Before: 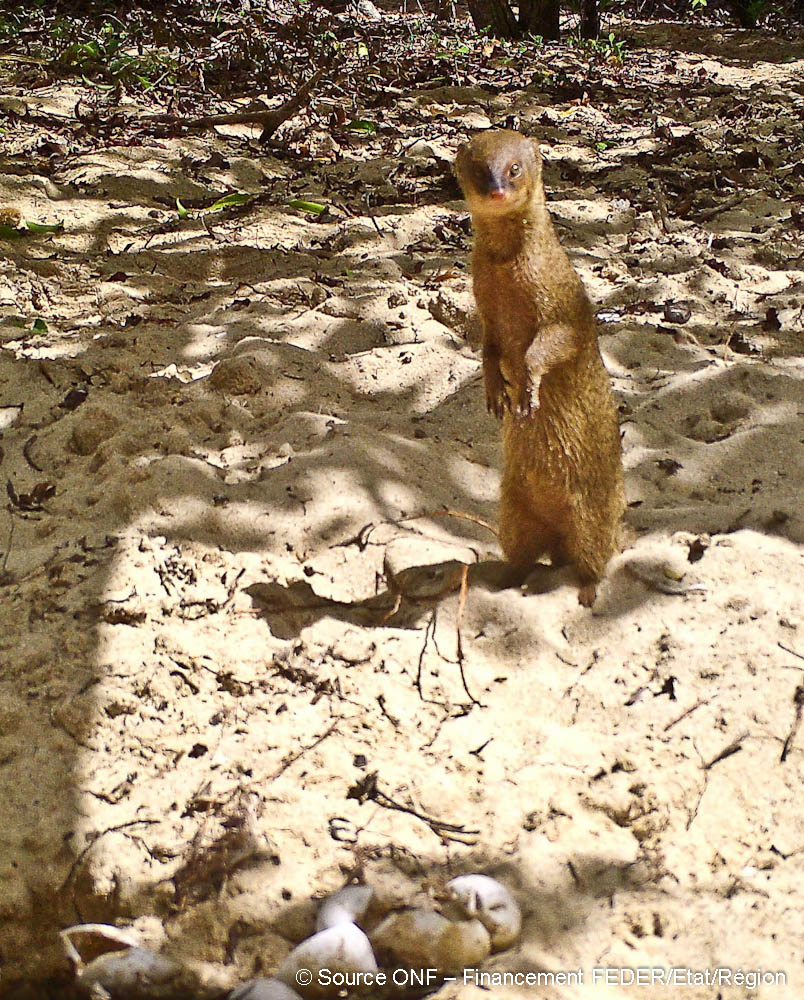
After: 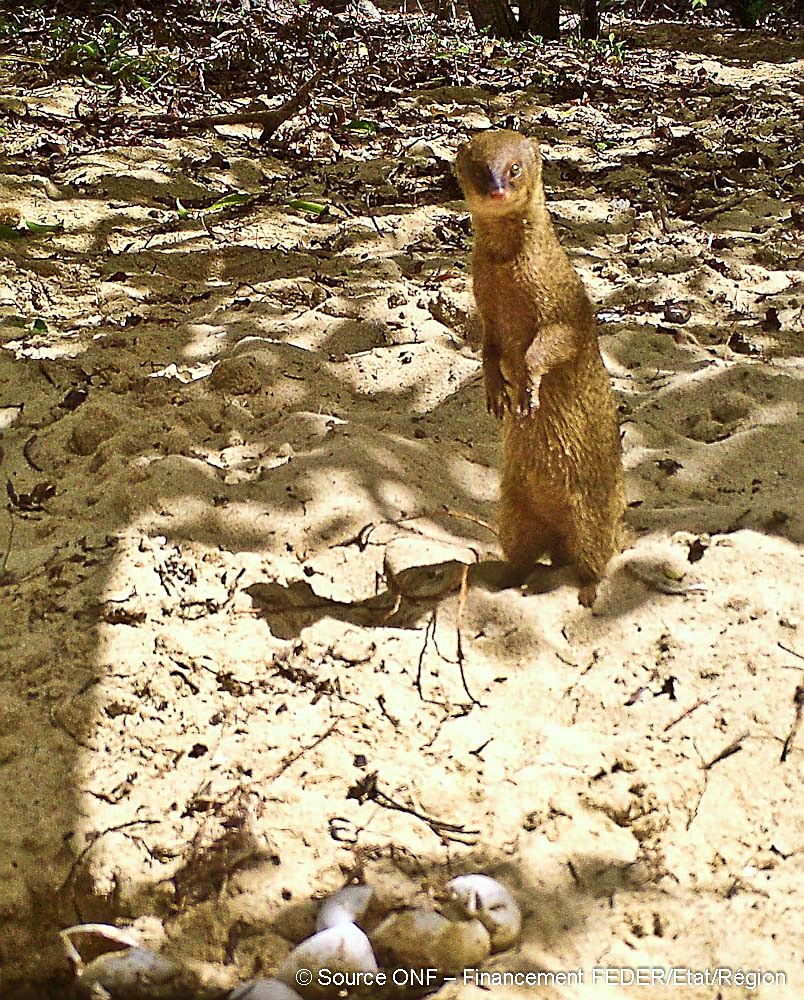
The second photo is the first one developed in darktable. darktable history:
velvia: strength 45%
sharpen: on, module defaults
white balance: red 0.978, blue 0.999
